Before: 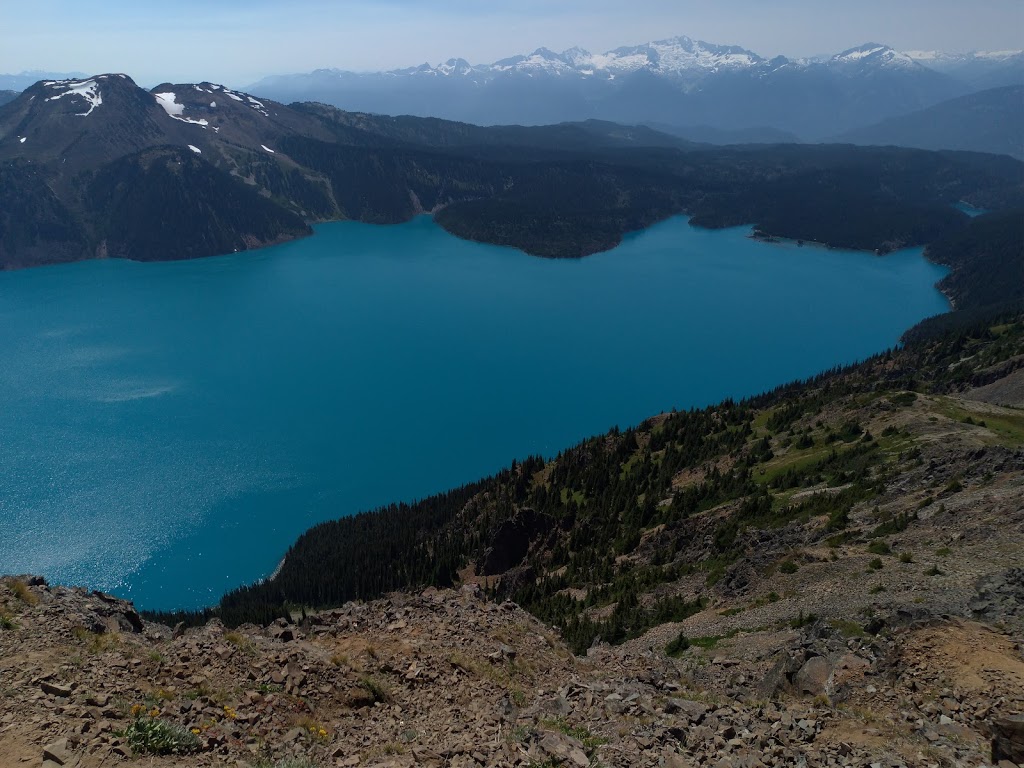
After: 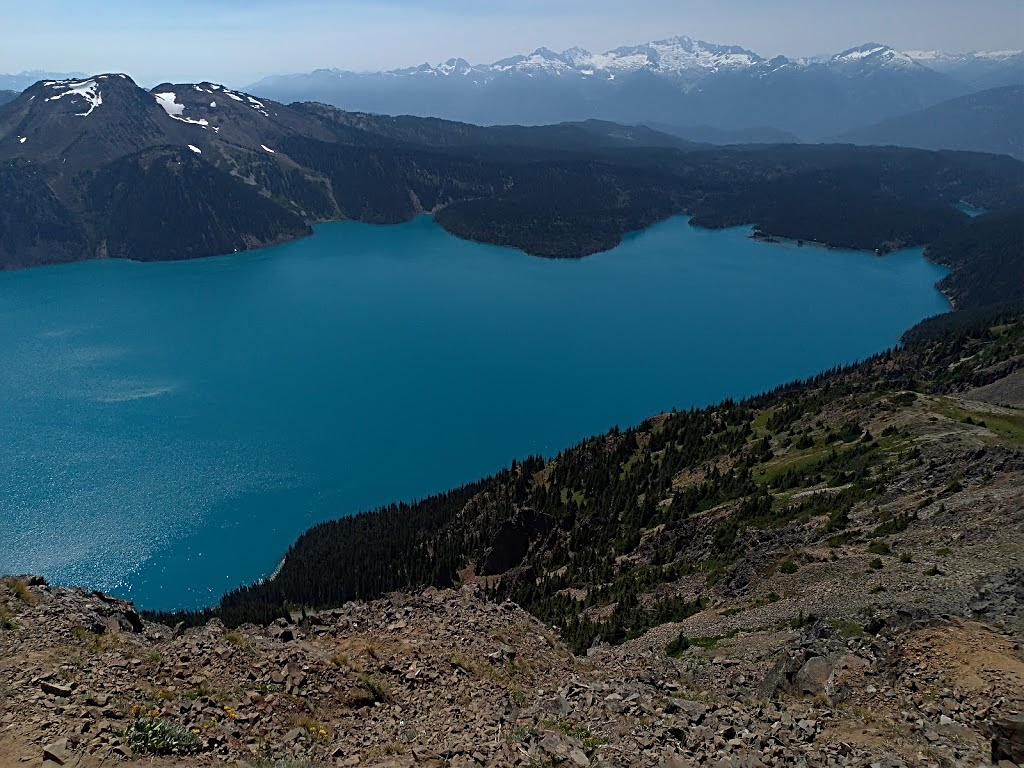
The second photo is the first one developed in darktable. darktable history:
sharpen: radius 2.545, amount 0.643
tone equalizer: mask exposure compensation -0.487 EV
